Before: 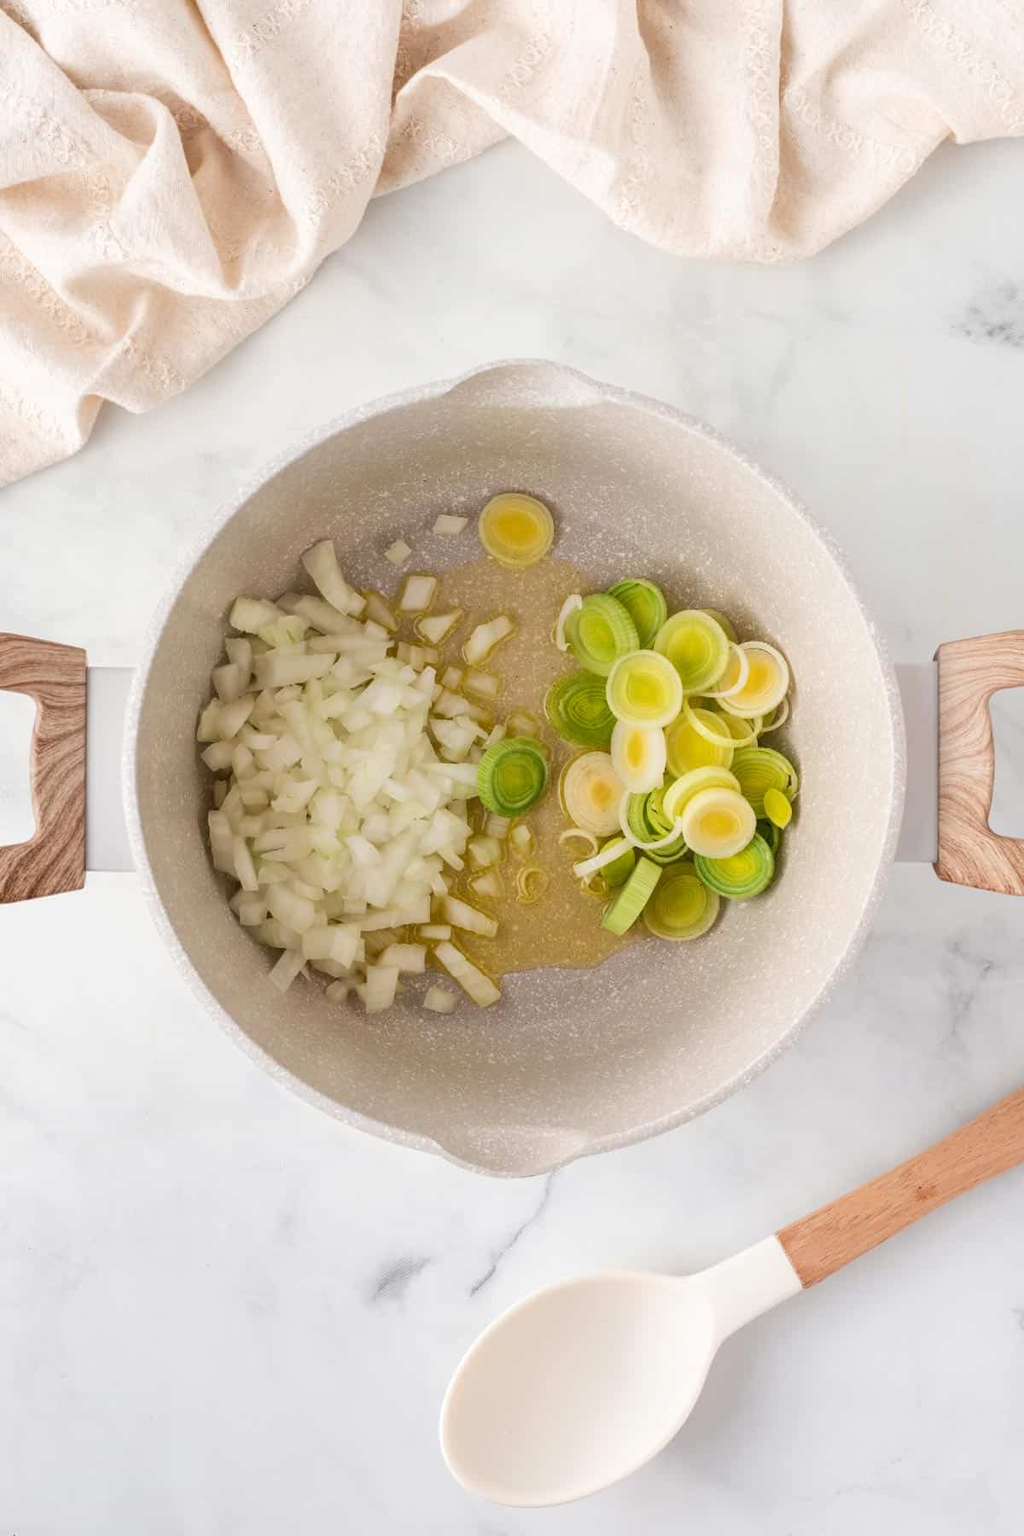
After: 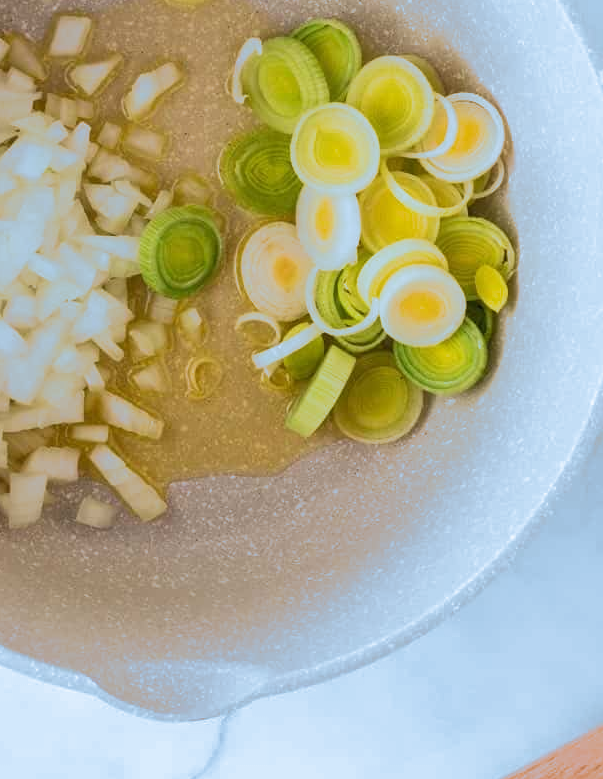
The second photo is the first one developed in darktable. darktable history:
crop: left 35.03%, top 36.625%, right 14.663%, bottom 20.057%
split-toning: shadows › hue 351.18°, shadows › saturation 0.86, highlights › hue 218.82°, highlights › saturation 0.73, balance -19.167
